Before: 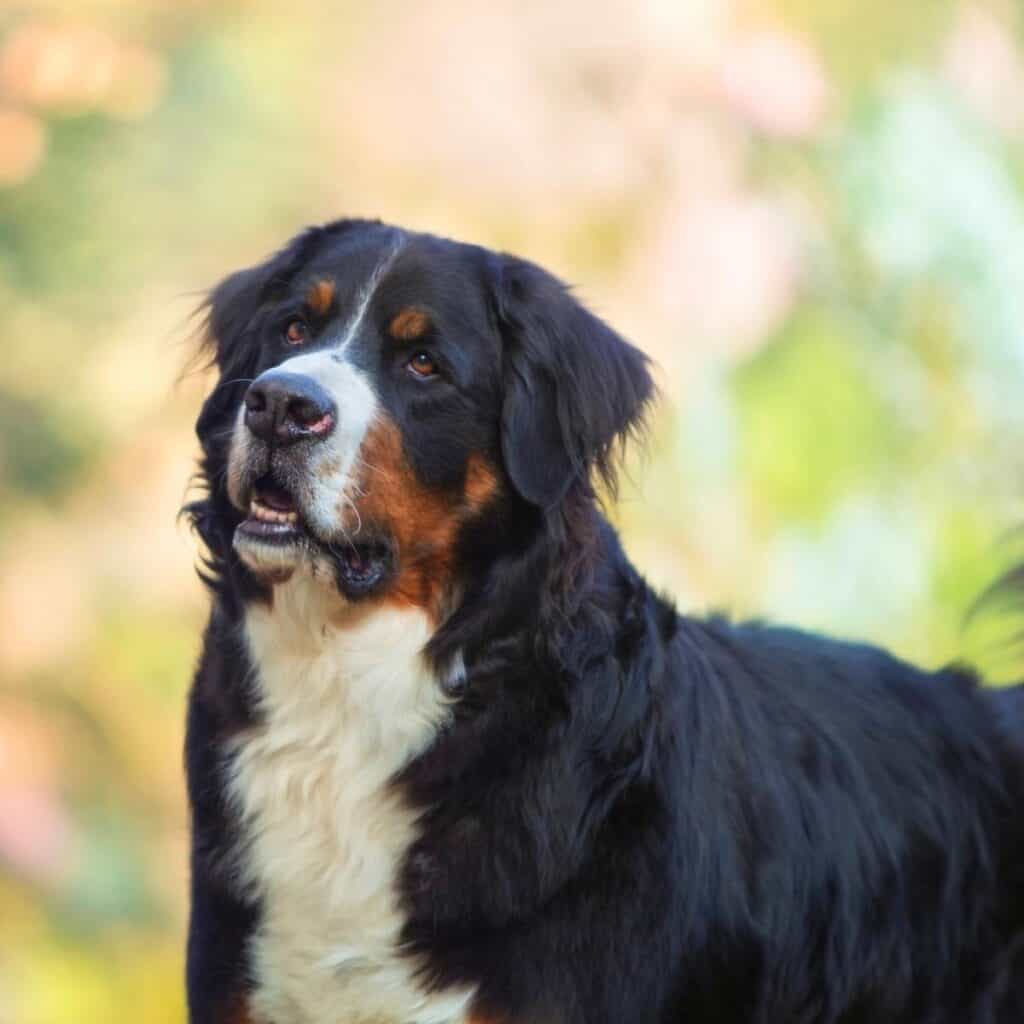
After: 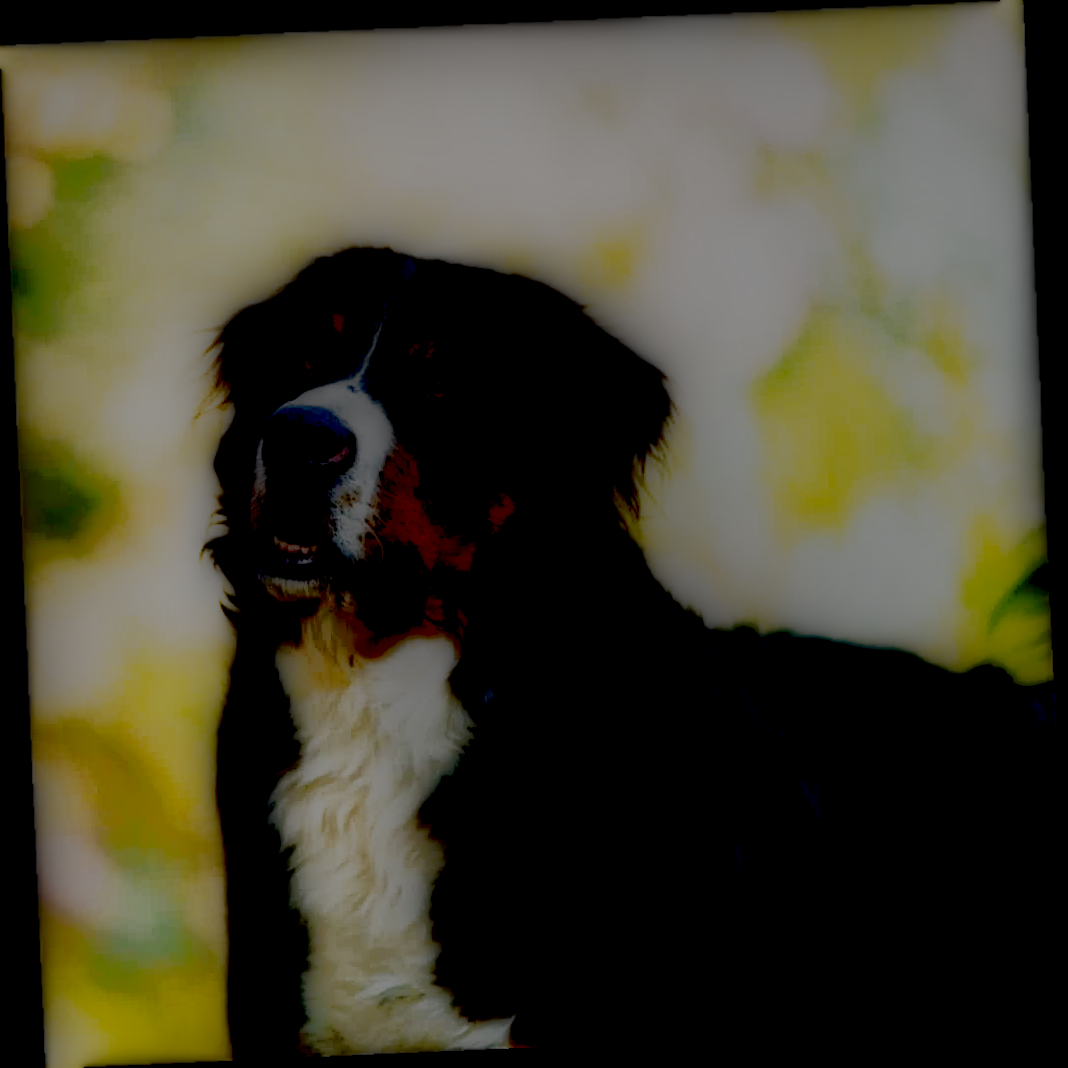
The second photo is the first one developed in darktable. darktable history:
rotate and perspective: rotation -2.56°, automatic cropping off
tone curve: curves: ch0 [(0, 0) (0.003, 0.005) (0.011, 0.008) (0.025, 0.01) (0.044, 0.014) (0.069, 0.017) (0.1, 0.022) (0.136, 0.028) (0.177, 0.037) (0.224, 0.049) (0.277, 0.091) (0.335, 0.168) (0.399, 0.292) (0.468, 0.463) (0.543, 0.637) (0.623, 0.792) (0.709, 0.903) (0.801, 0.963) (0.898, 0.985) (1, 1)], preserve colors none
sharpen: on, module defaults
contrast equalizer: octaves 7, y [[0.6 ×6], [0.55 ×6], [0 ×6], [0 ×6], [0 ×6]], mix -0.2
local contrast: highlights 0%, shadows 198%, detail 164%, midtone range 0.001
